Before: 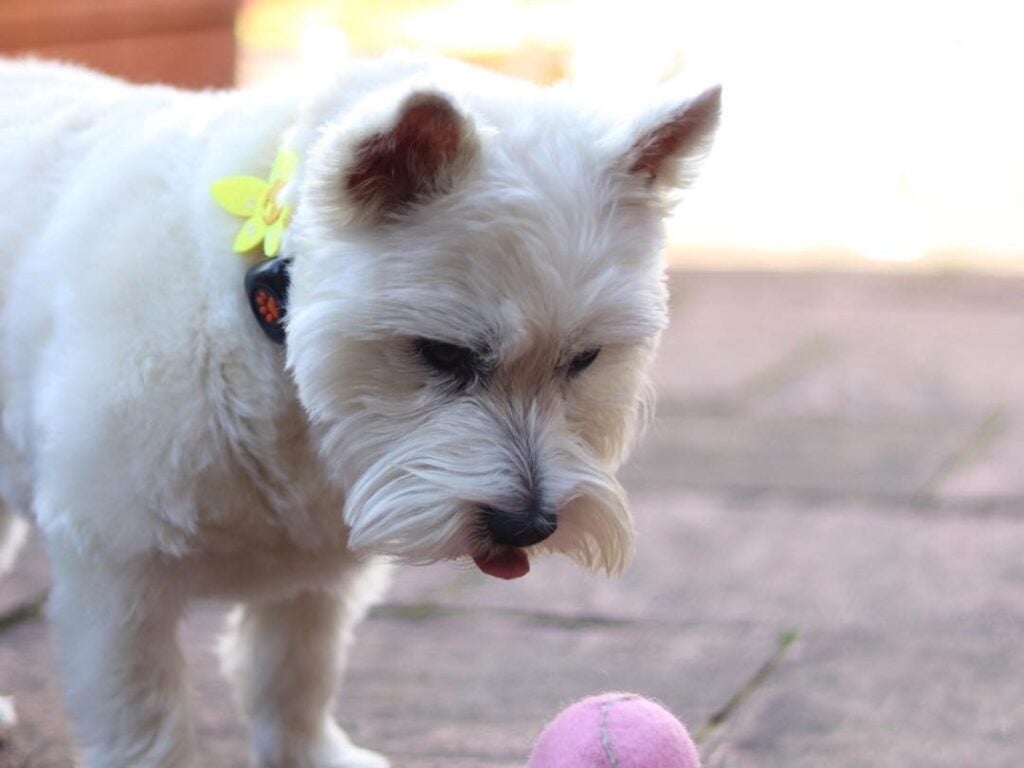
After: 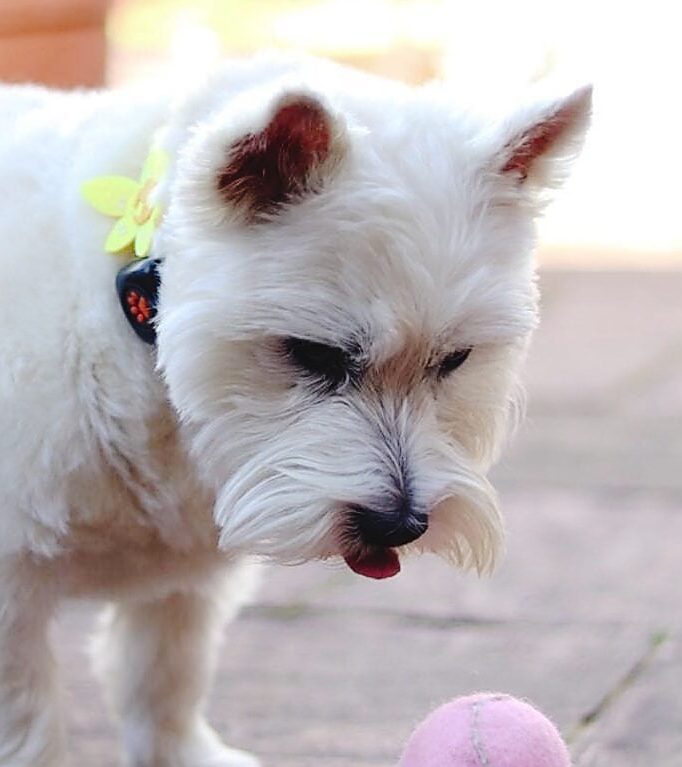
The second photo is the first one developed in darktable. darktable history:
tone curve: curves: ch0 [(0, 0) (0.003, 0.031) (0.011, 0.033) (0.025, 0.038) (0.044, 0.049) (0.069, 0.059) (0.1, 0.071) (0.136, 0.093) (0.177, 0.142) (0.224, 0.204) (0.277, 0.292) (0.335, 0.387) (0.399, 0.484) (0.468, 0.567) (0.543, 0.643) (0.623, 0.712) (0.709, 0.776) (0.801, 0.837) (0.898, 0.903) (1, 1)], preserve colors none
crop and rotate: left 12.673%, right 20.66%
sharpen: radius 1.4, amount 1.25, threshold 0.7
